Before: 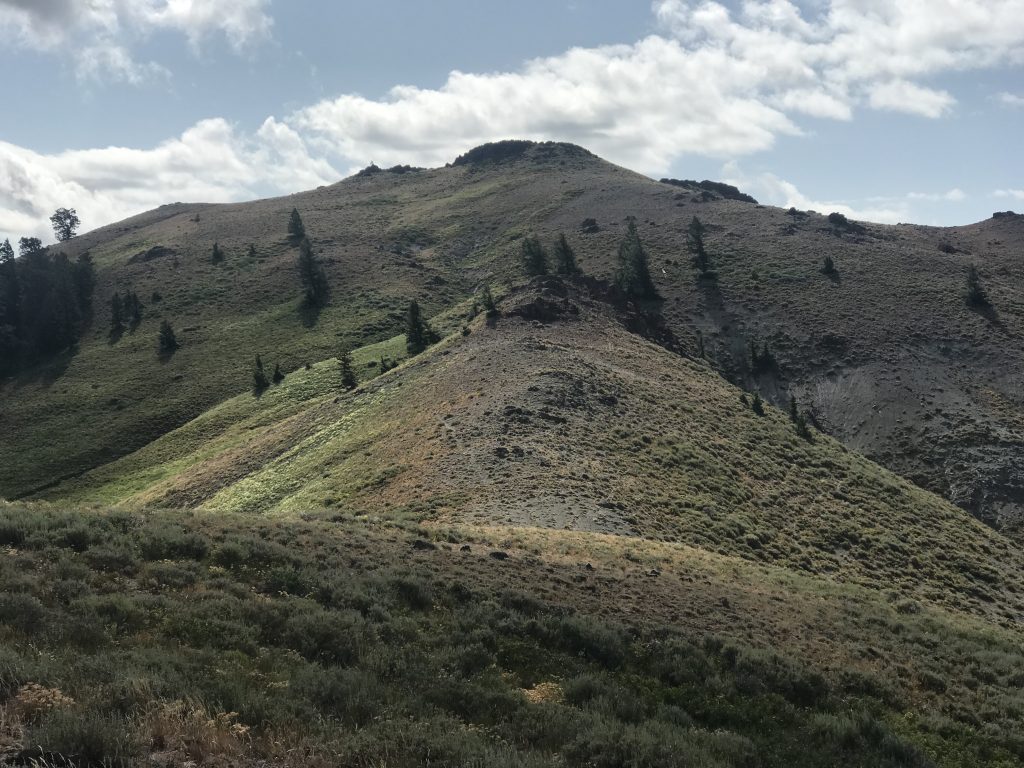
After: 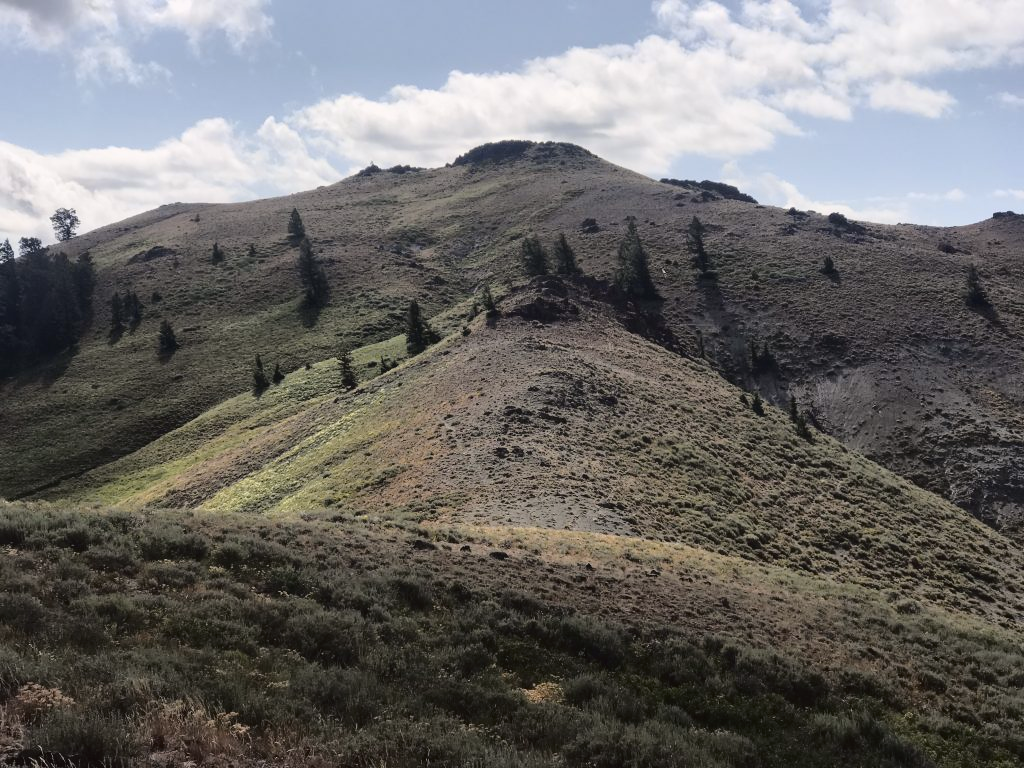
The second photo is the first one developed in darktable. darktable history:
tone curve: curves: ch0 [(0.003, 0.015) (0.104, 0.07) (0.236, 0.218) (0.401, 0.443) (0.495, 0.55) (0.65, 0.68) (0.832, 0.858) (1, 0.977)]; ch1 [(0, 0) (0.161, 0.092) (0.35, 0.33) (0.379, 0.401) (0.45, 0.466) (0.489, 0.499) (0.55, 0.56) (0.621, 0.615) (0.718, 0.734) (1, 1)]; ch2 [(0, 0) (0.369, 0.427) (0.44, 0.434) (0.502, 0.501) (0.557, 0.55) (0.586, 0.59) (1, 1)], color space Lab, independent channels, preserve colors none
